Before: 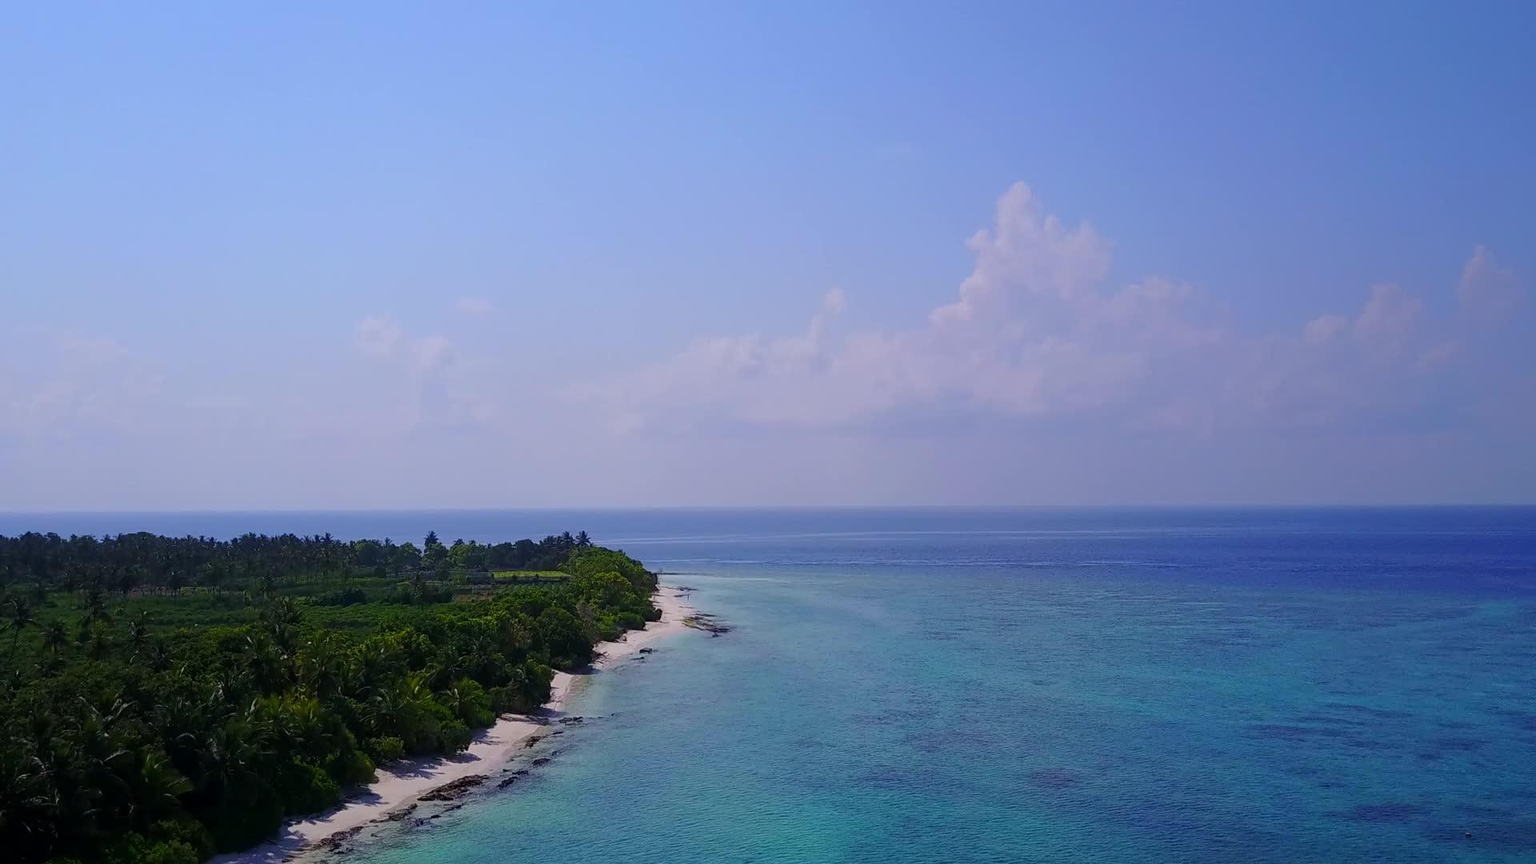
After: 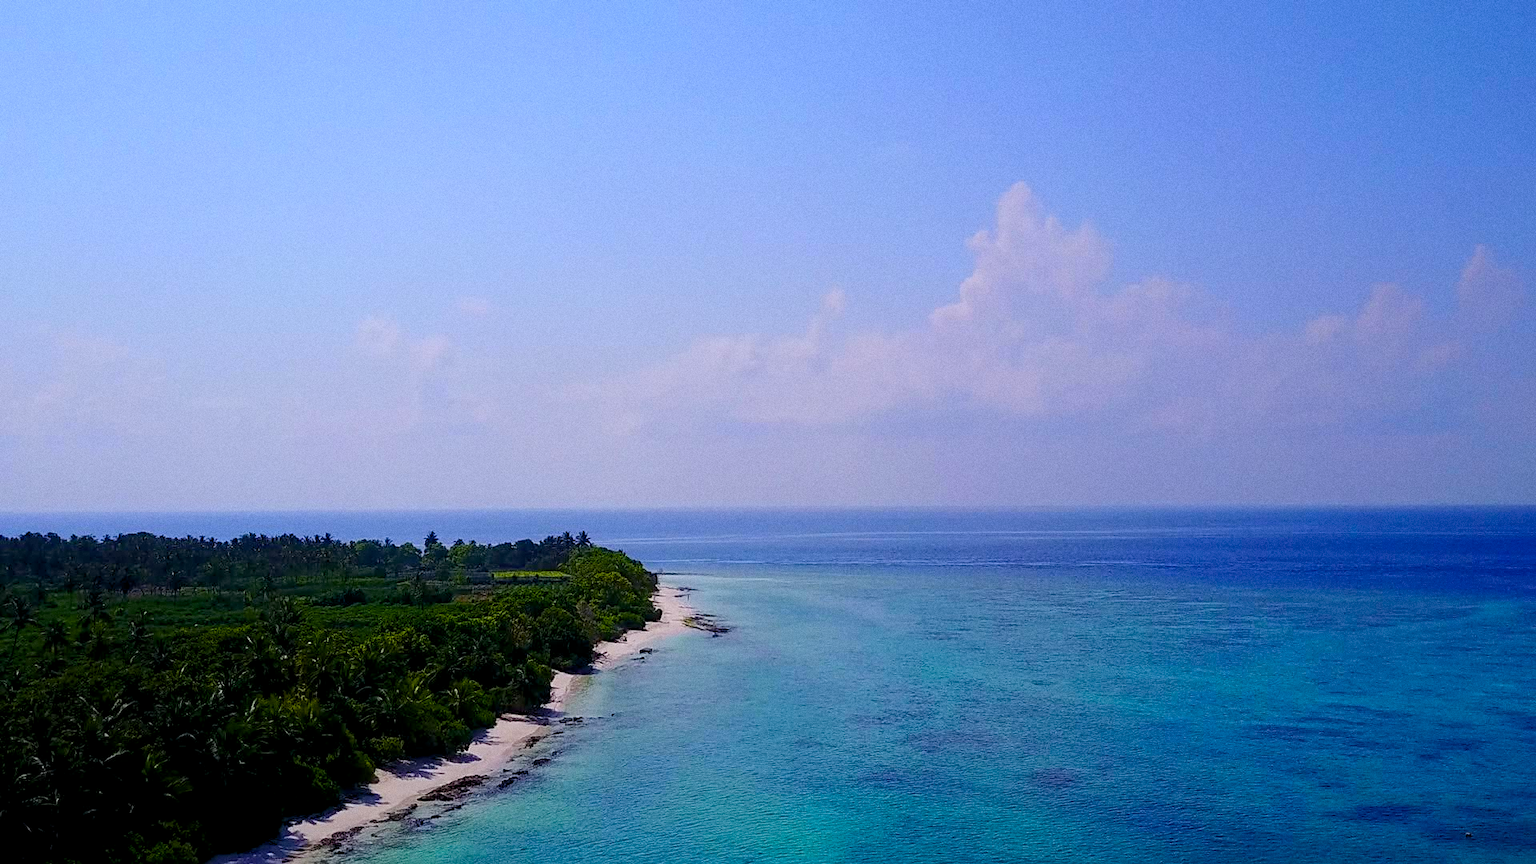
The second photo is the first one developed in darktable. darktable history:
color balance rgb: global offset › luminance -0.51%, perceptual saturation grading › global saturation 27.53%, perceptual saturation grading › highlights -25%, perceptual saturation grading › shadows 25%, perceptual brilliance grading › highlights 6.62%, perceptual brilliance grading › mid-tones 17.07%, perceptual brilliance grading › shadows -5.23%
sharpen: amount 0.2
grain: coarseness 0.47 ISO
